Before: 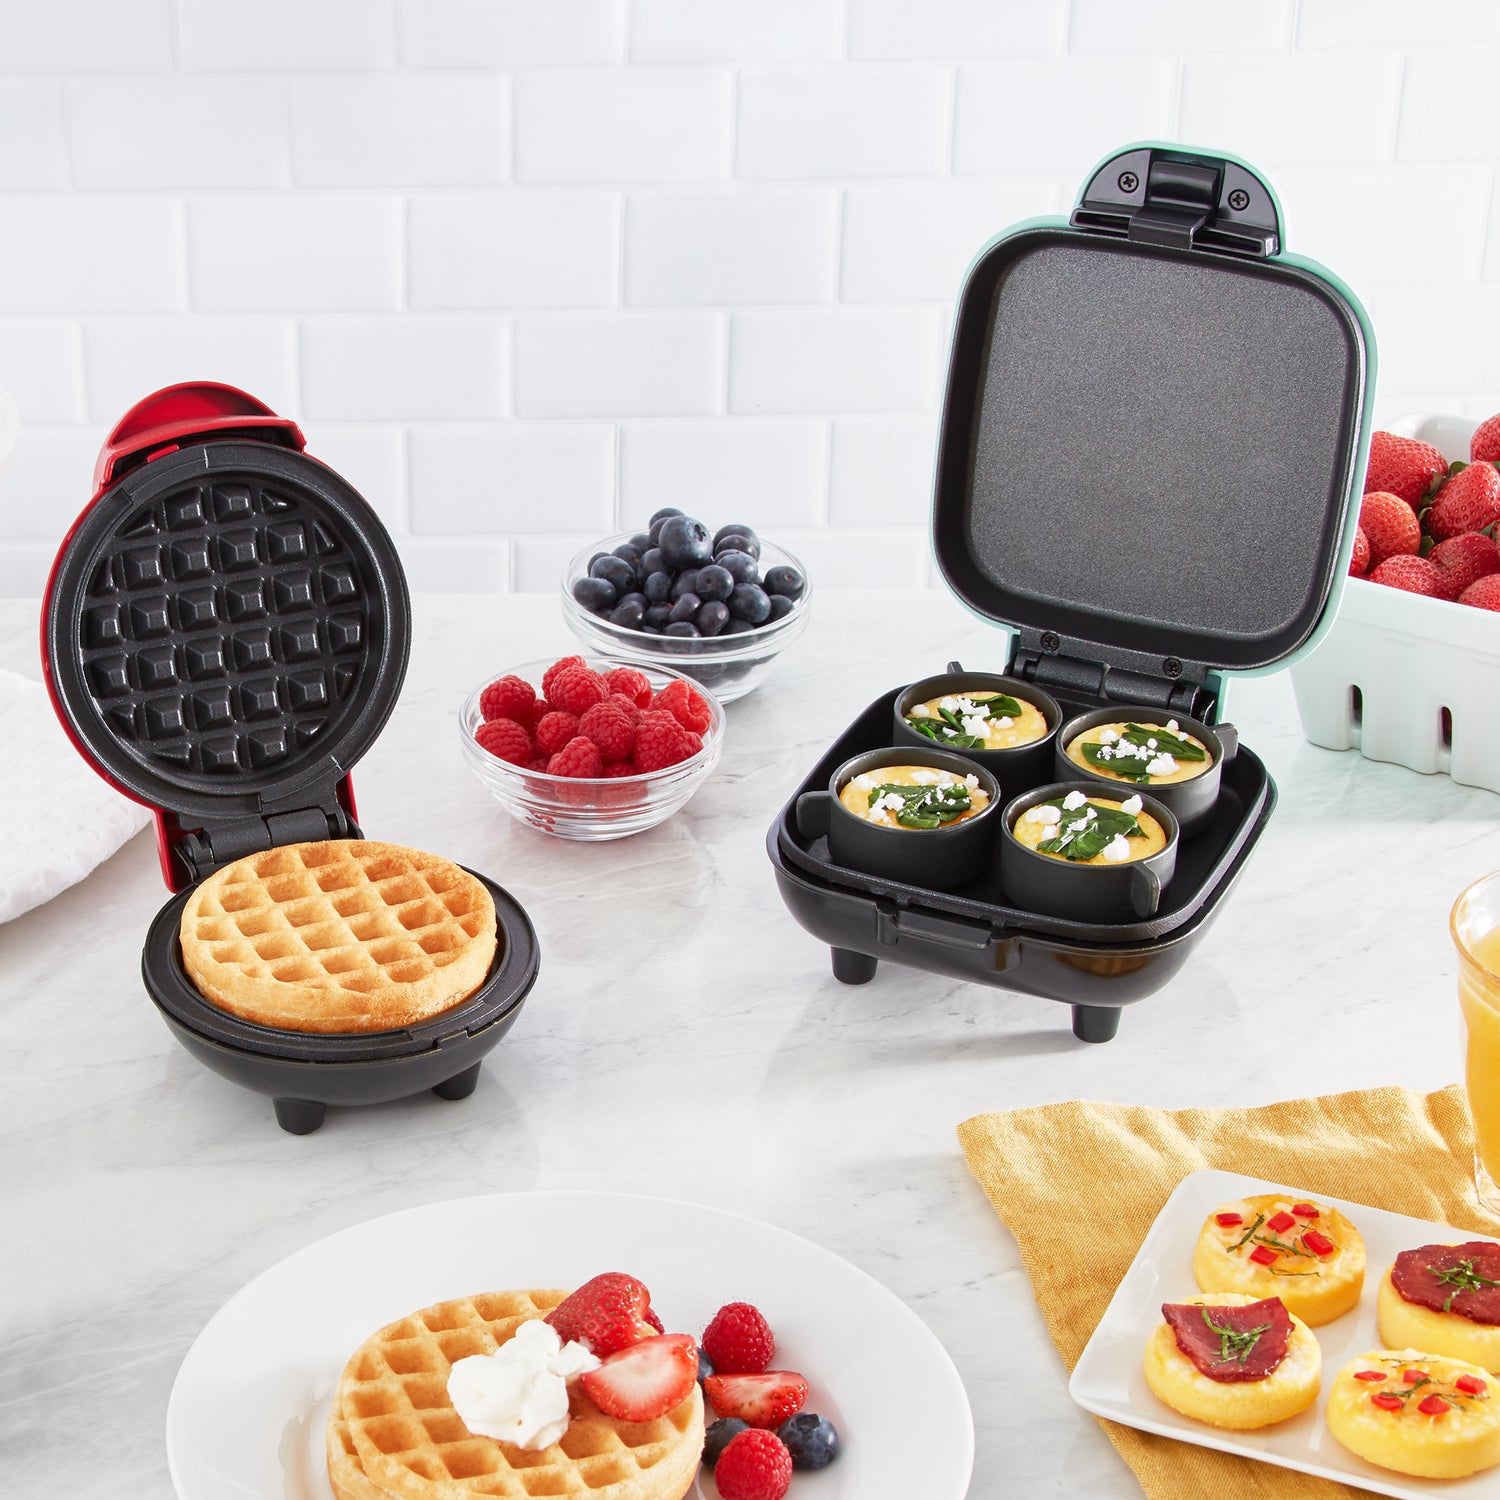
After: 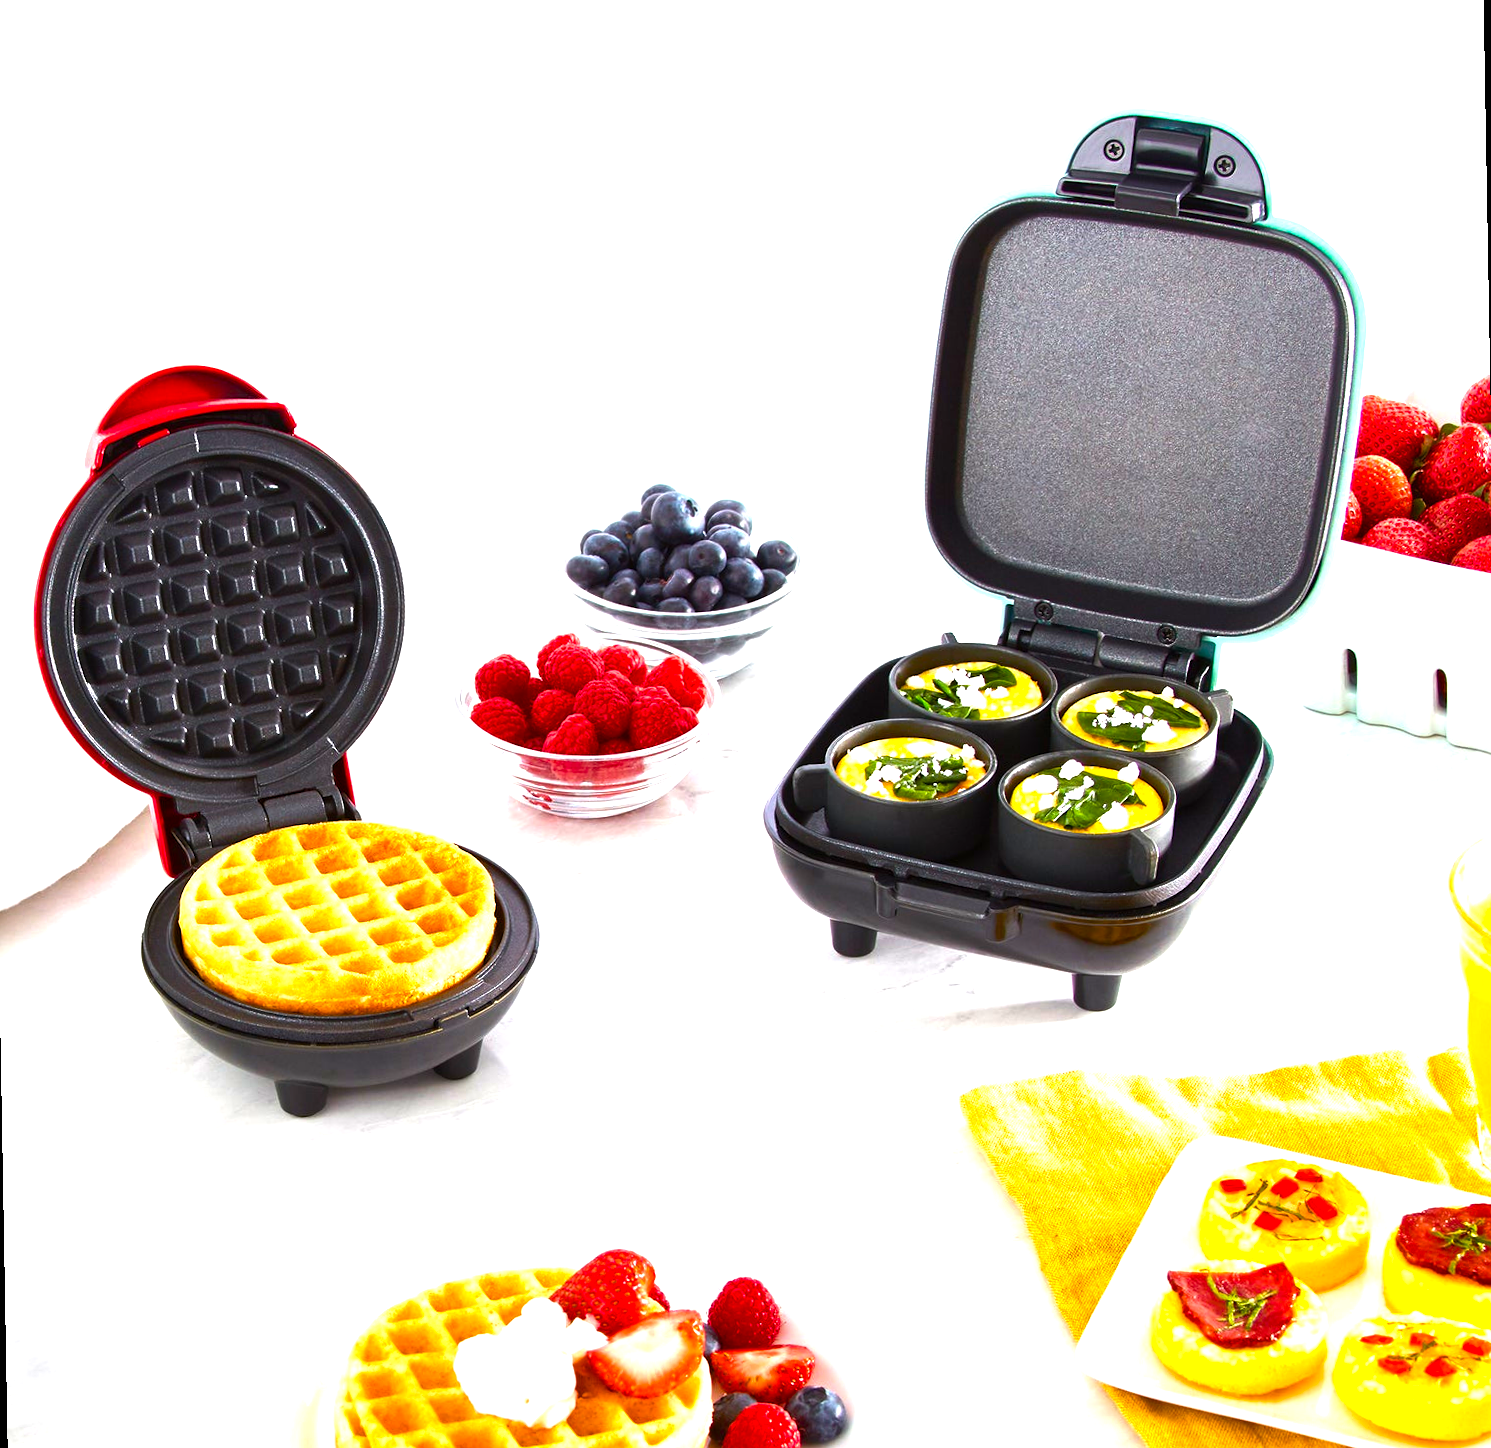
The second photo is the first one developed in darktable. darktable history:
color balance rgb: linear chroma grading › global chroma 9%, perceptual saturation grading › global saturation 36%, perceptual saturation grading › shadows 35%, perceptual brilliance grading › global brilliance 15%, perceptual brilliance grading › shadows -35%, global vibrance 15%
rotate and perspective: rotation -1°, crop left 0.011, crop right 0.989, crop top 0.025, crop bottom 0.975
exposure: exposure 0.515 EV, compensate highlight preservation false
